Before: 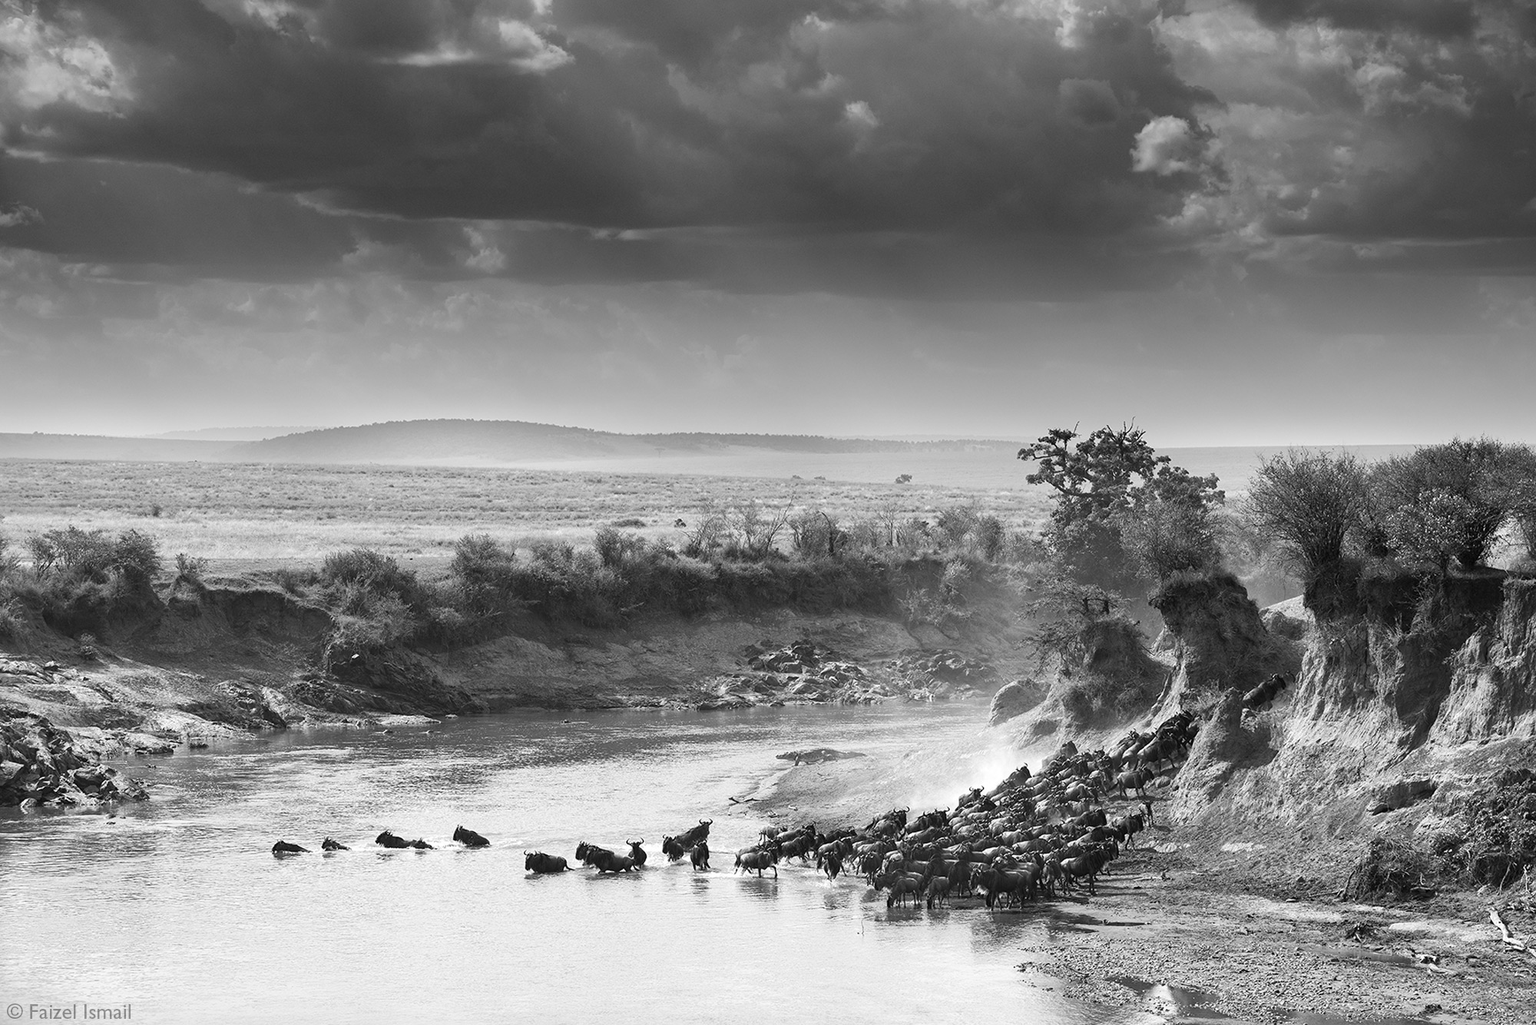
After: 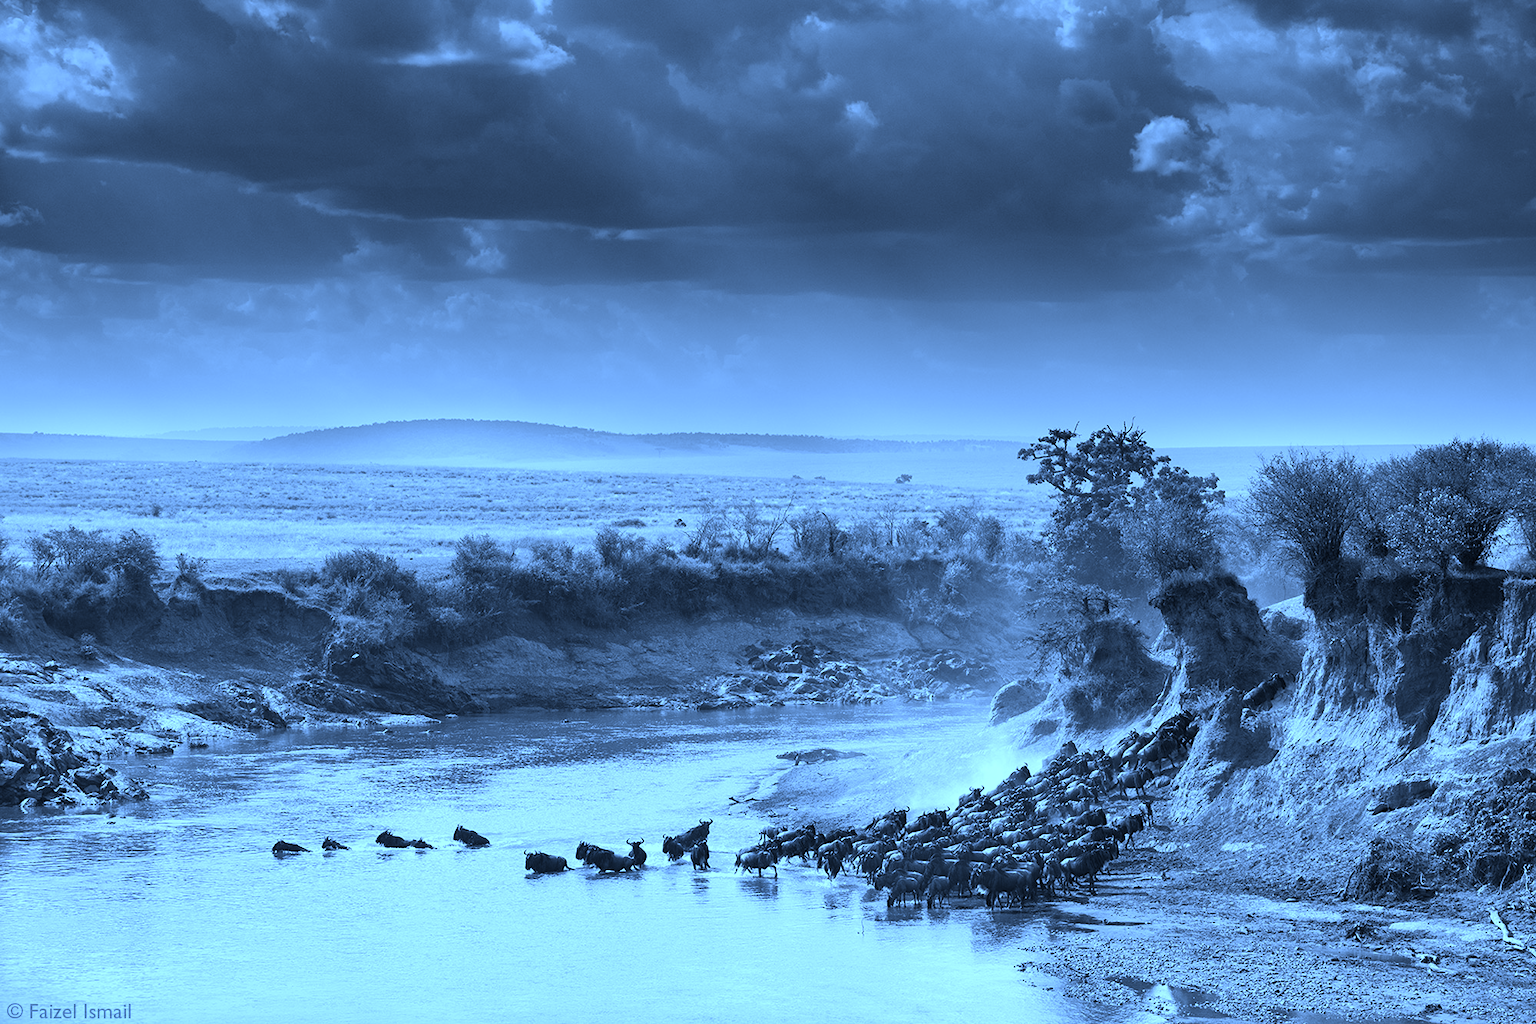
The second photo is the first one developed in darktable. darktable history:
shadows and highlights: shadows 37.27, highlights -28.18, soften with gaussian
color calibration: illuminant as shot in camera, x 0.442, y 0.413, temperature 2903.13 K
